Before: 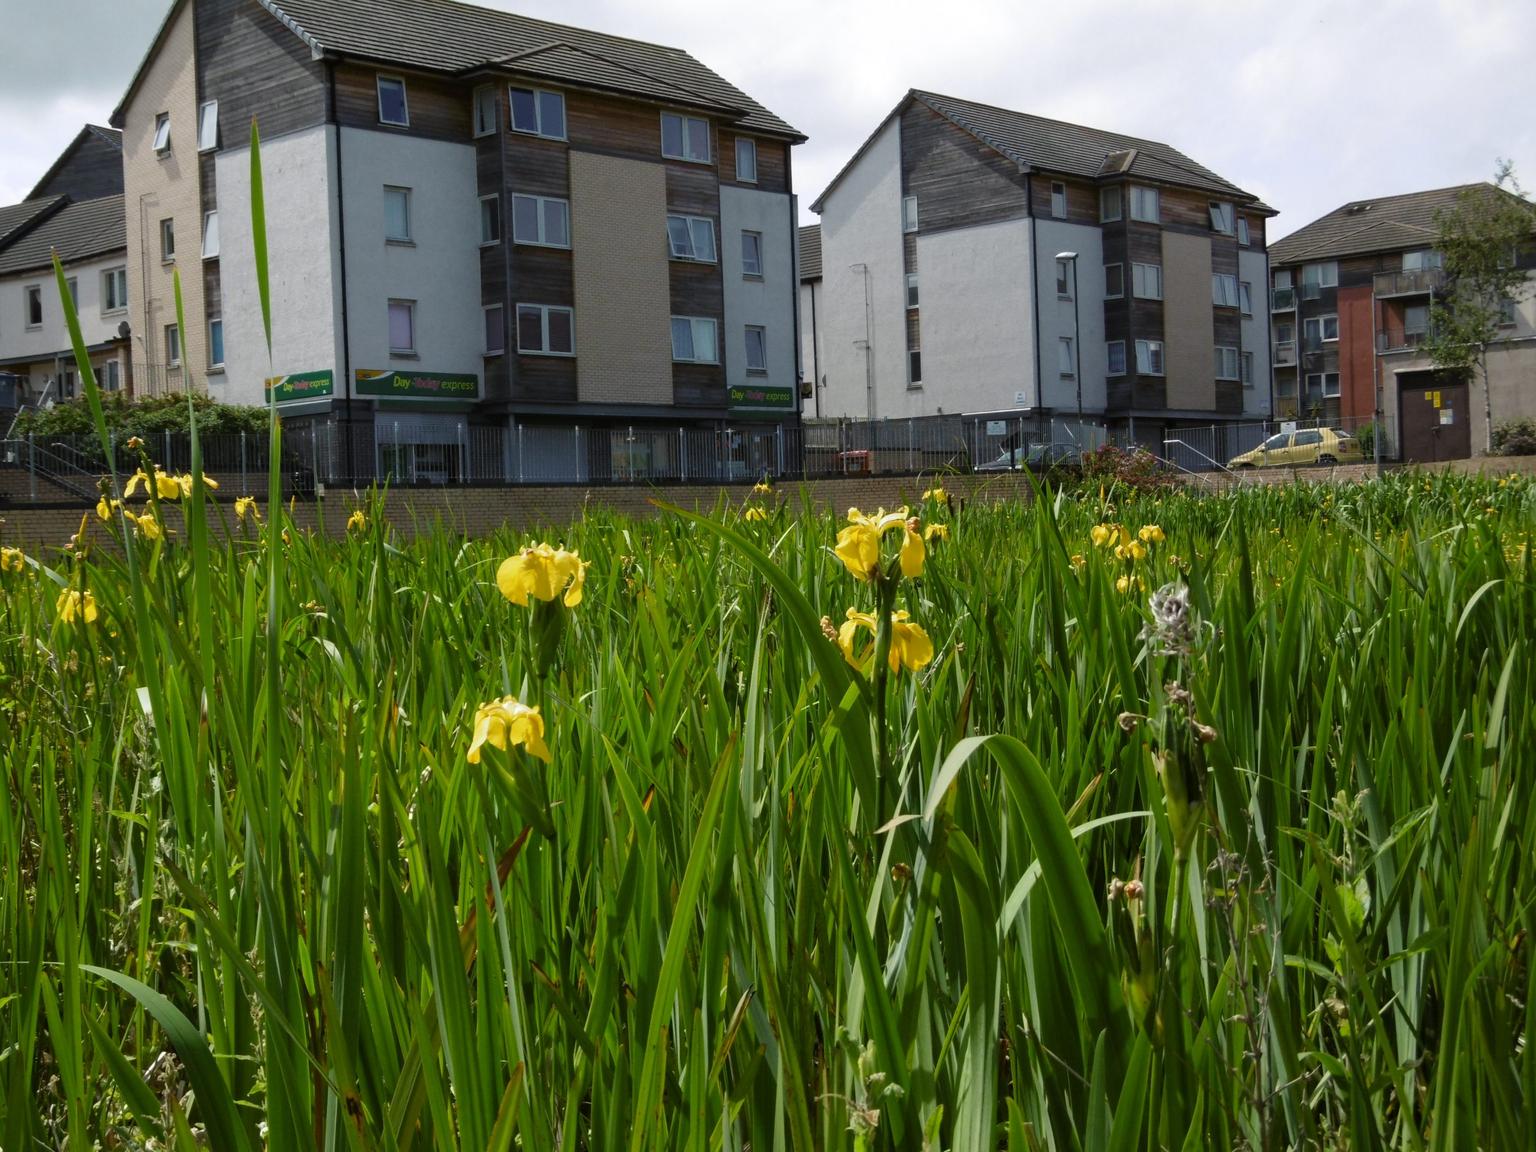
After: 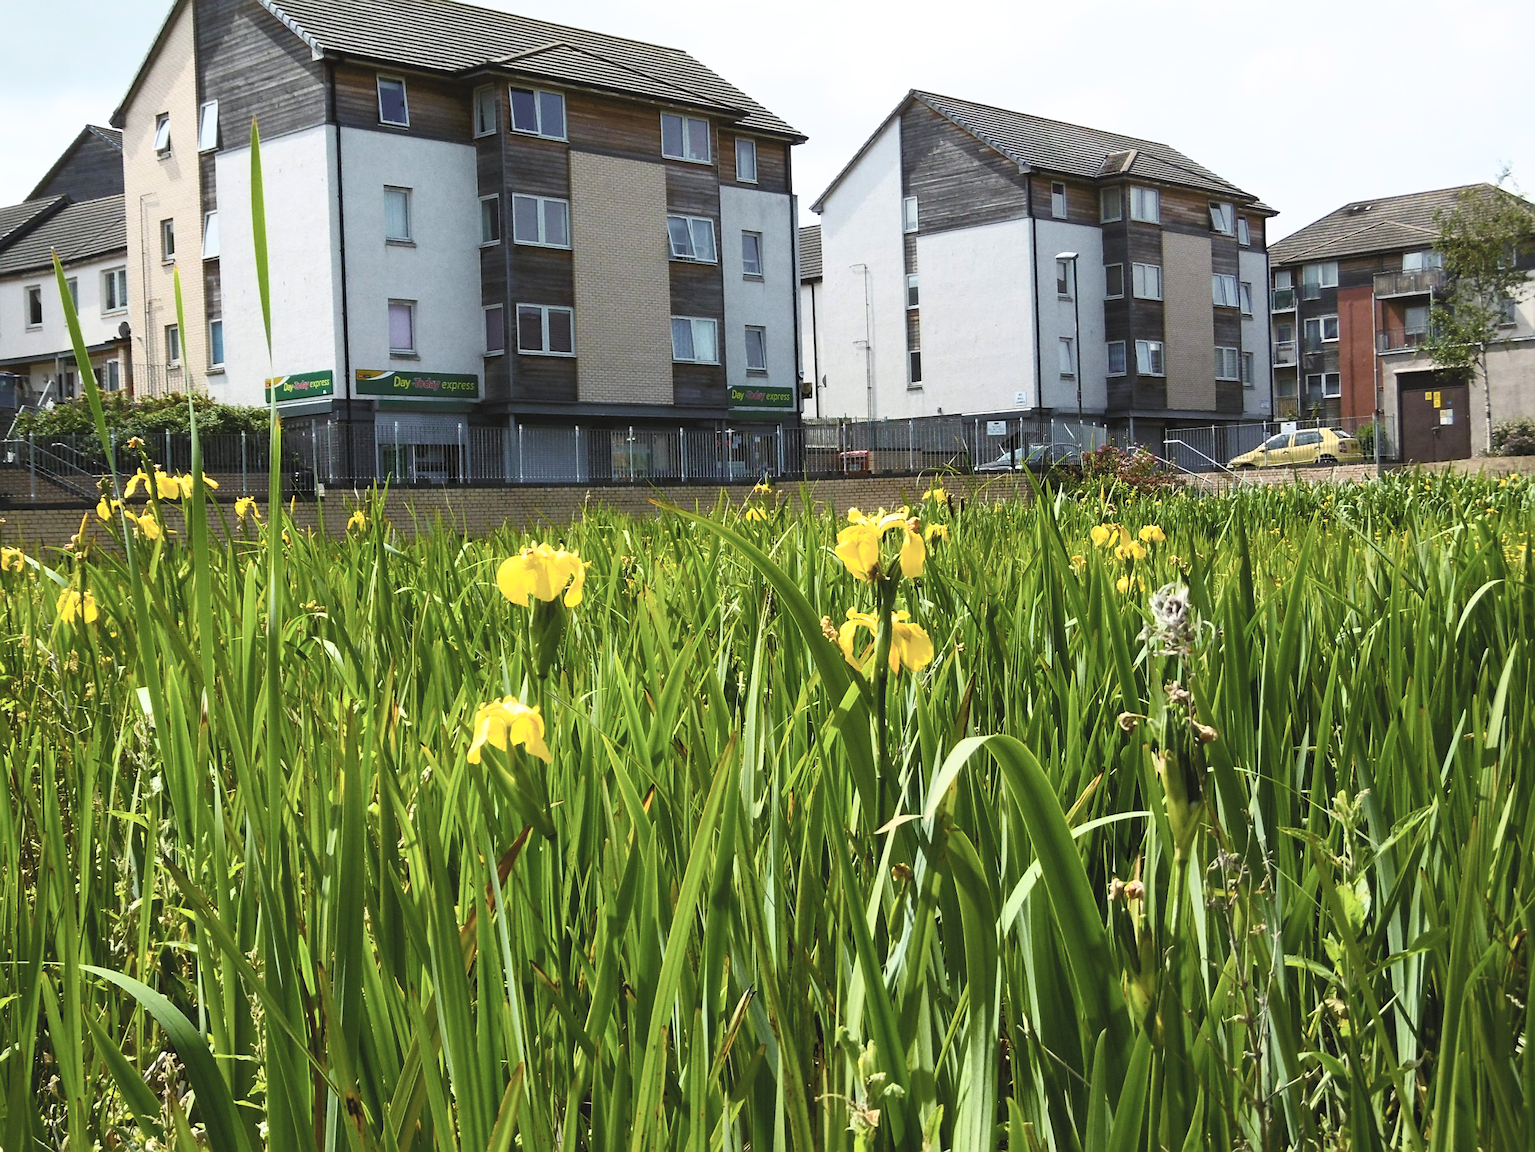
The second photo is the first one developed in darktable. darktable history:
contrast brightness saturation: contrast 0.43, brightness 0.56, saturation -0.19
color balance rgb: perceptual saturation grading › global saturation 25%, global vibrance 20%
sharpen: on, module defaults
